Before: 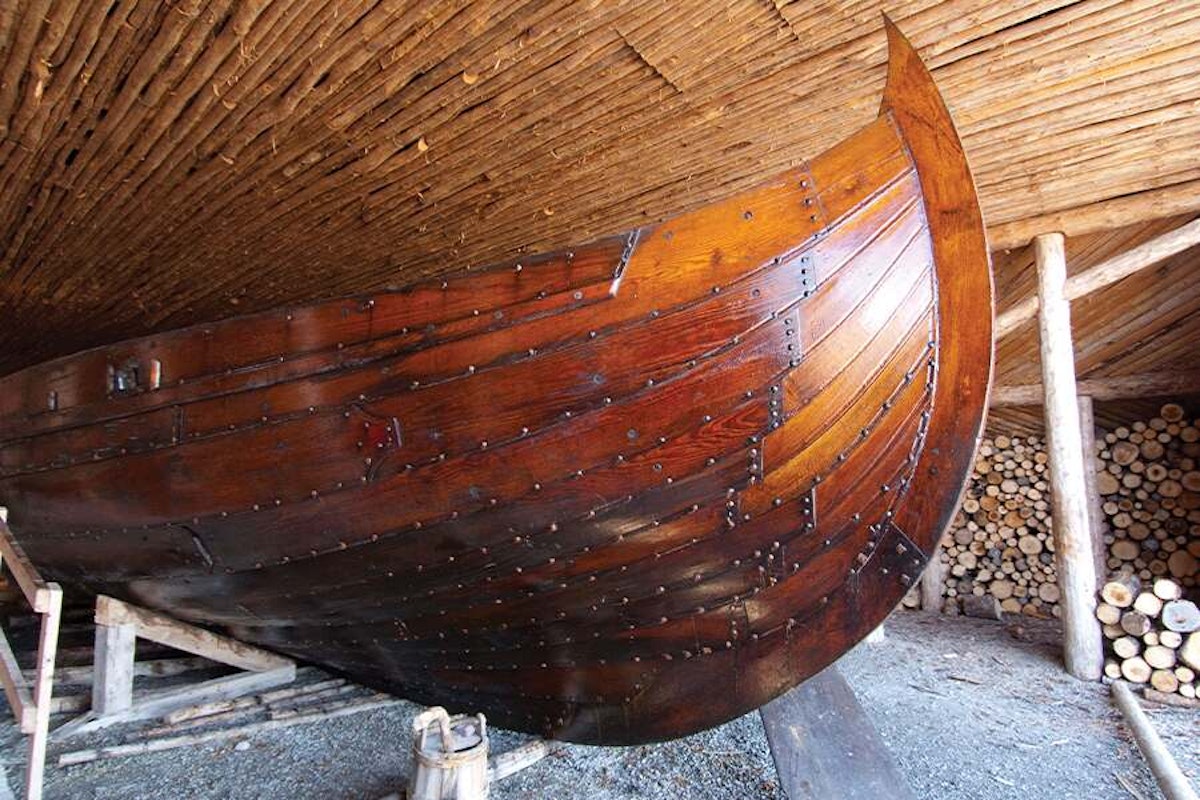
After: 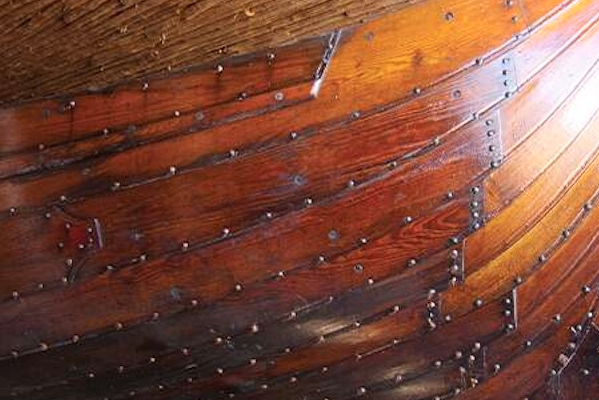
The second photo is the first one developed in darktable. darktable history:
bloom: size 16%, threshold 98%, strength 20%
contrast brightness saturation: contrast 0.01, saturation -0.05
tone equalizer: on, module defaults
crop: left 25%, top 25%, right 25%, bottom 25%
